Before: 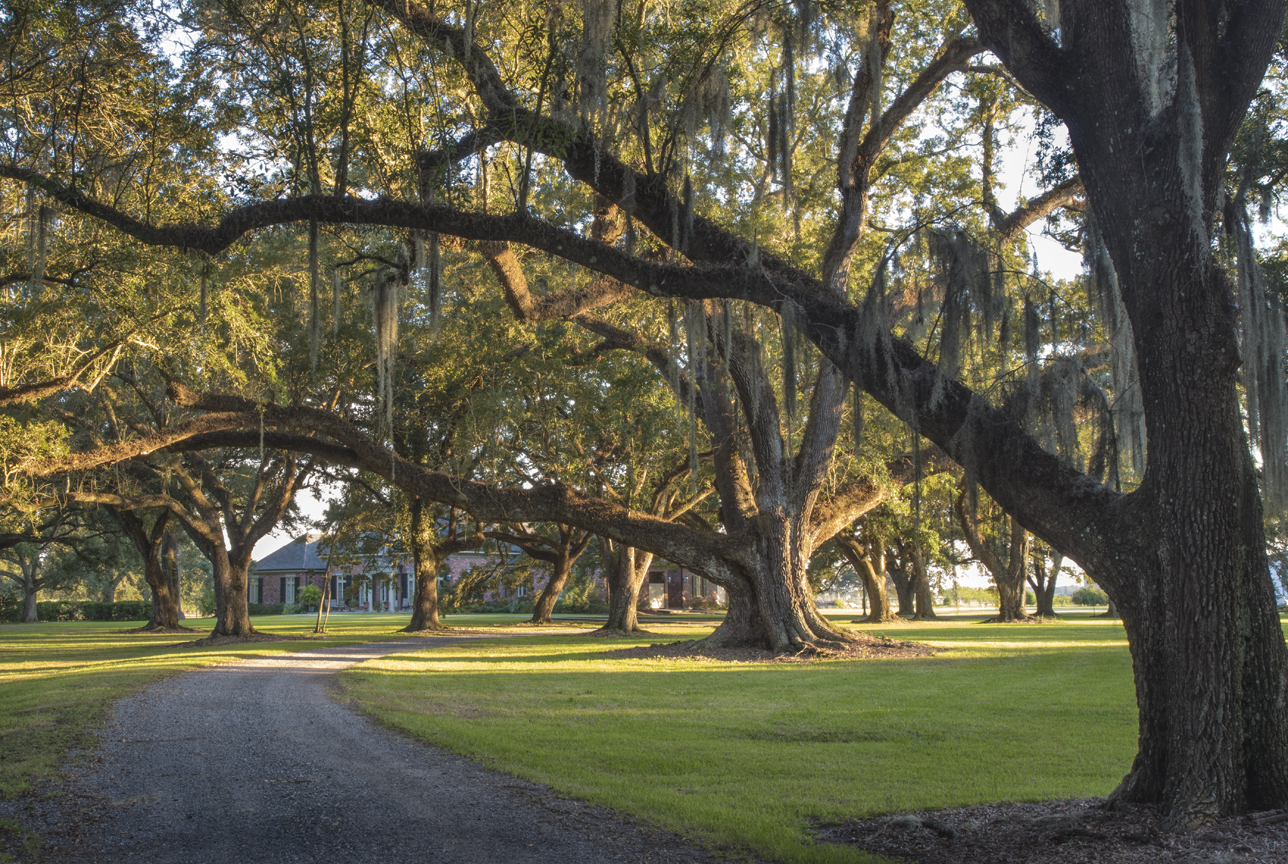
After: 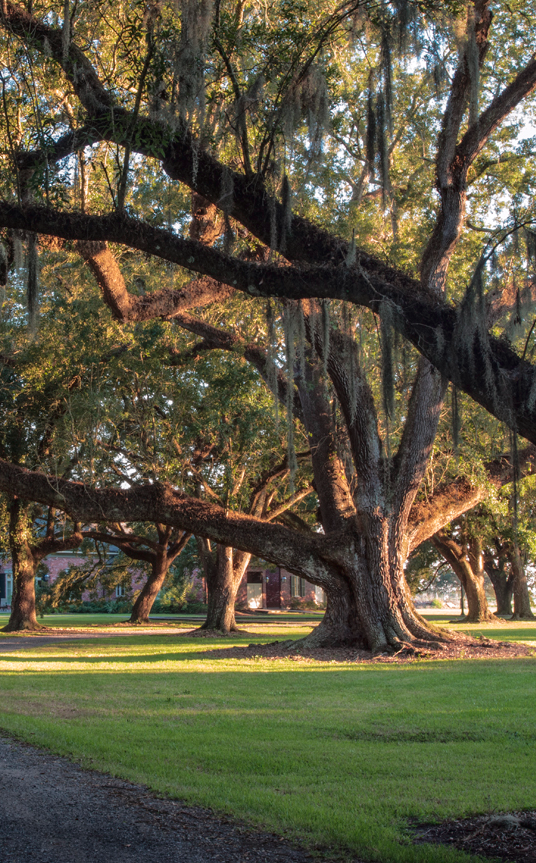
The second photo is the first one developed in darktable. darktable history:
crop: left 31.229%, right 27.105%
tone curve: curves: ch0 [(0, 0) (0.106, 0.041) (0.256, 0.197) (0.37, 0.336) (0.513, 0.481) (0.667, 0.629) (1, 1)]; ch1 [(0, 0) (0.502, 0.505) (0.553, 0.577) (1, 1)]; ch2 [(0, 0) (0.5, 0.495) (0.56, 0.544) (1, 1)], color space Lab, independent channels, preserve colors none
